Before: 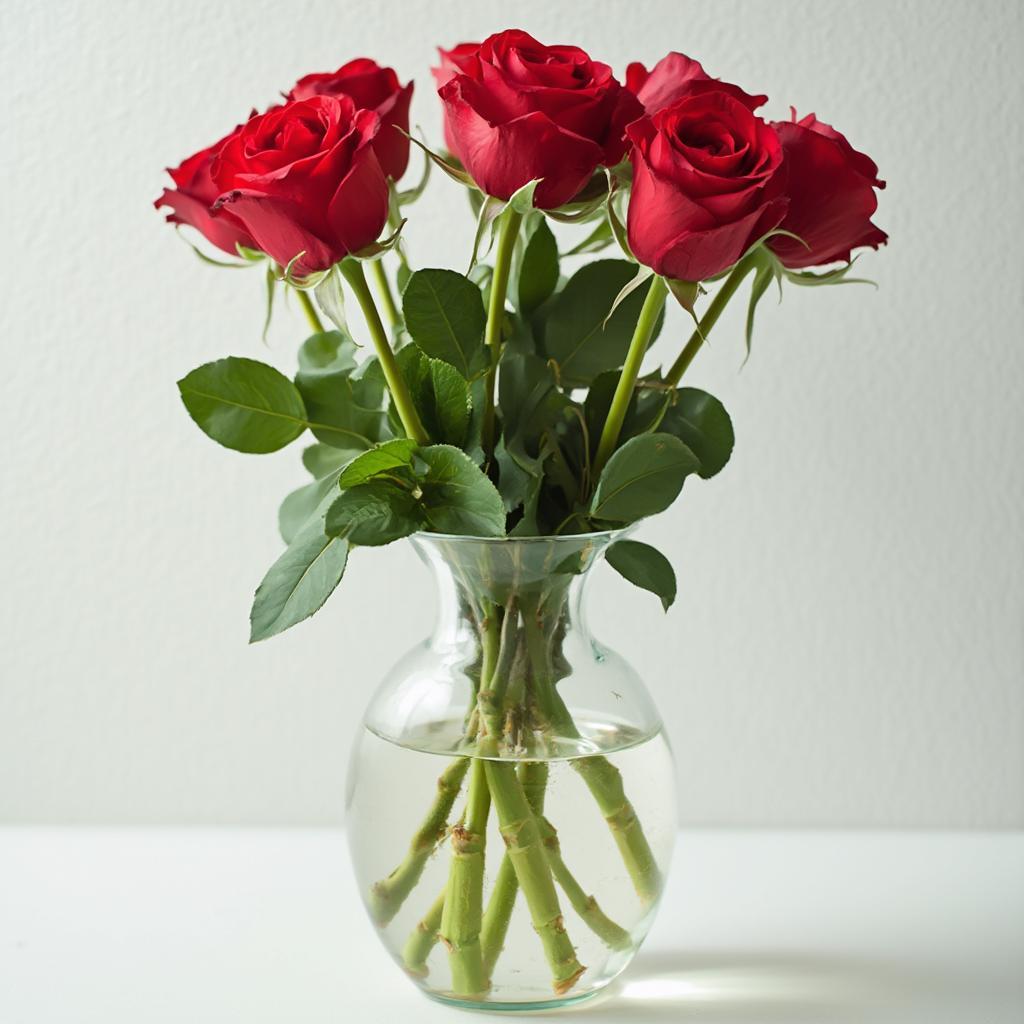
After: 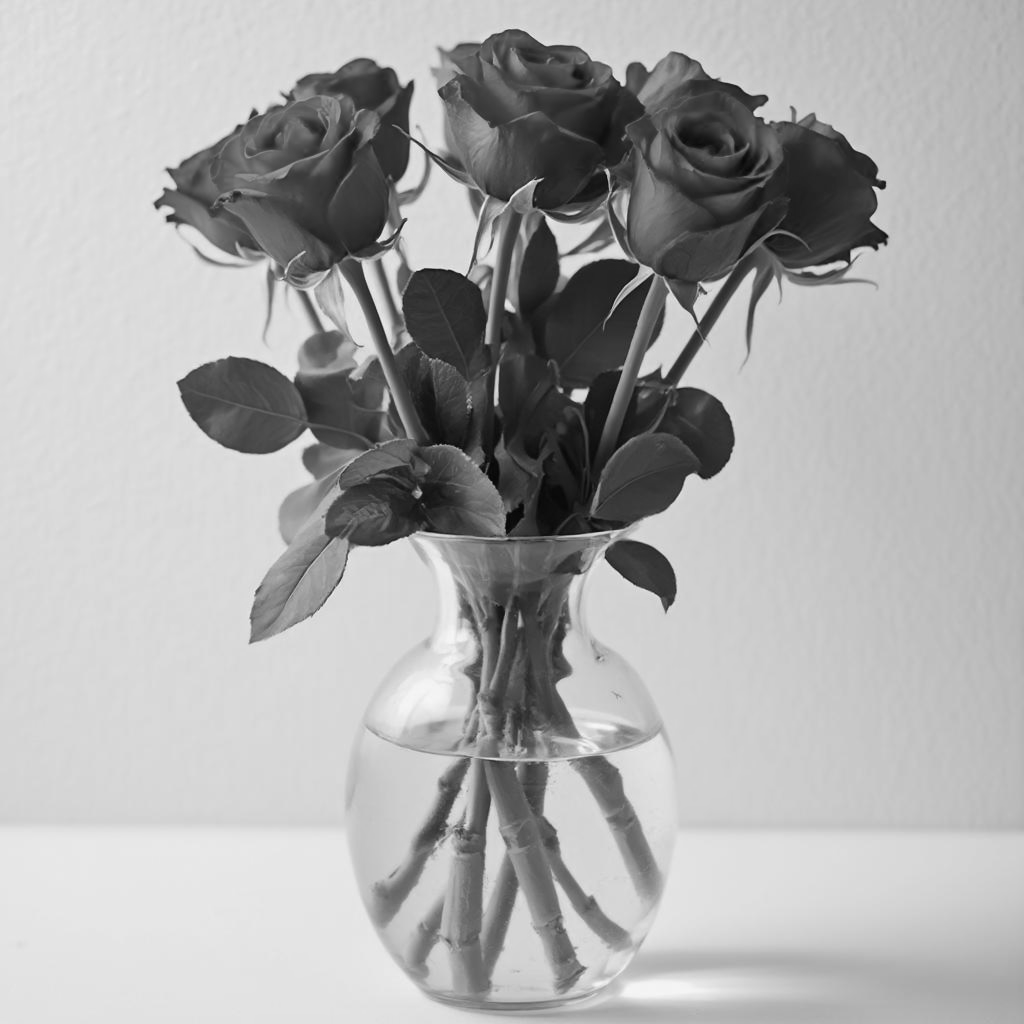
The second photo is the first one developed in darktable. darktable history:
tone equalizer: on, module defaults
contrast equalizer: y [[0.5 ×4, 0.483, 0.43], [0.5 ×6], [0.5 ×6], [0 ×6], [0 ×6]]
color calibration: output gray [0.22, 0.42, 0.37, 0], gray › normalize channels true, illuminant same as pipeline (D50), adaptation XYZ, x 0.346, y 0.359, gamut compression 0
